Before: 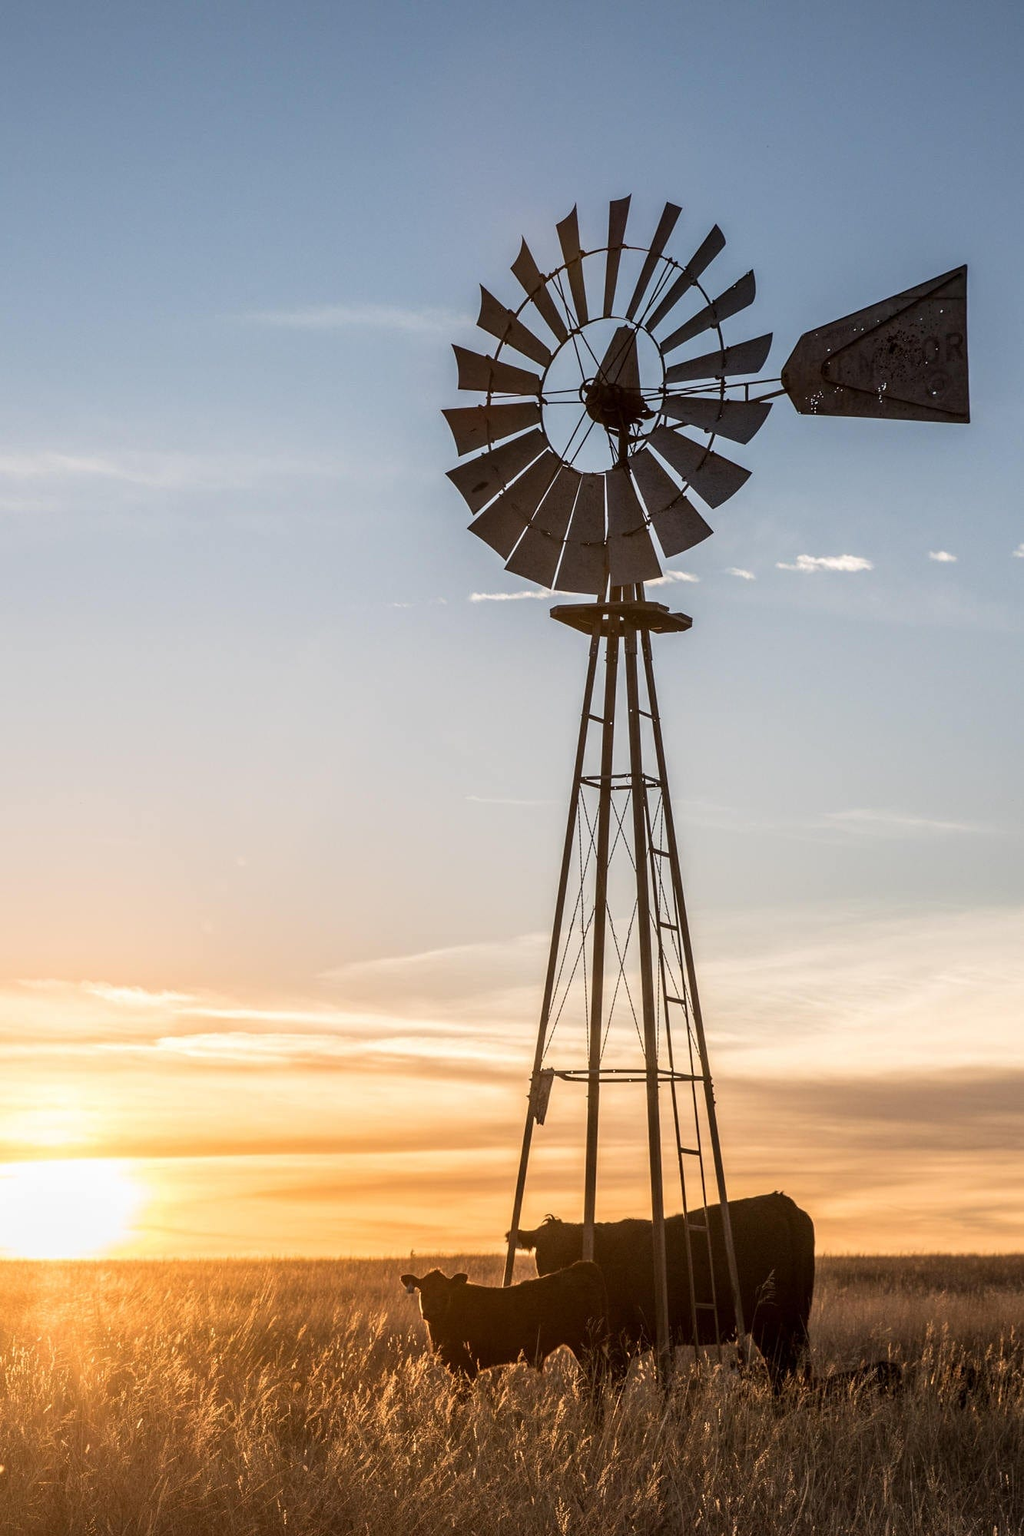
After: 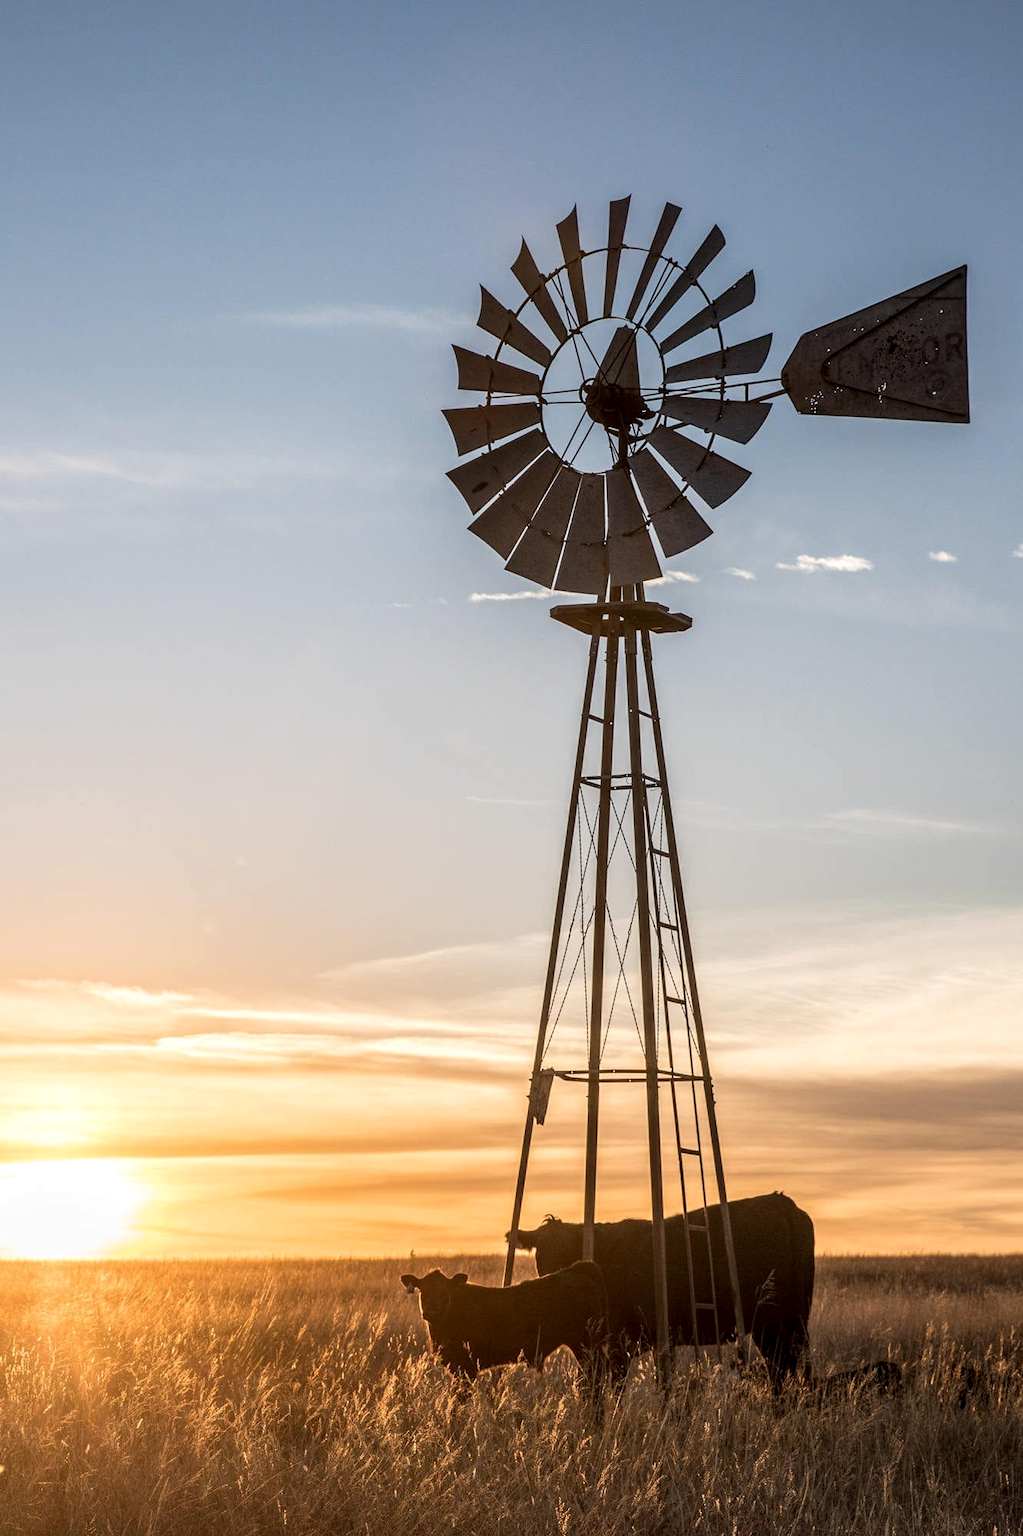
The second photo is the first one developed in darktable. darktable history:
local contrast: highlights 102%, shadows 98%, detail 120%, midtone range 0.2
